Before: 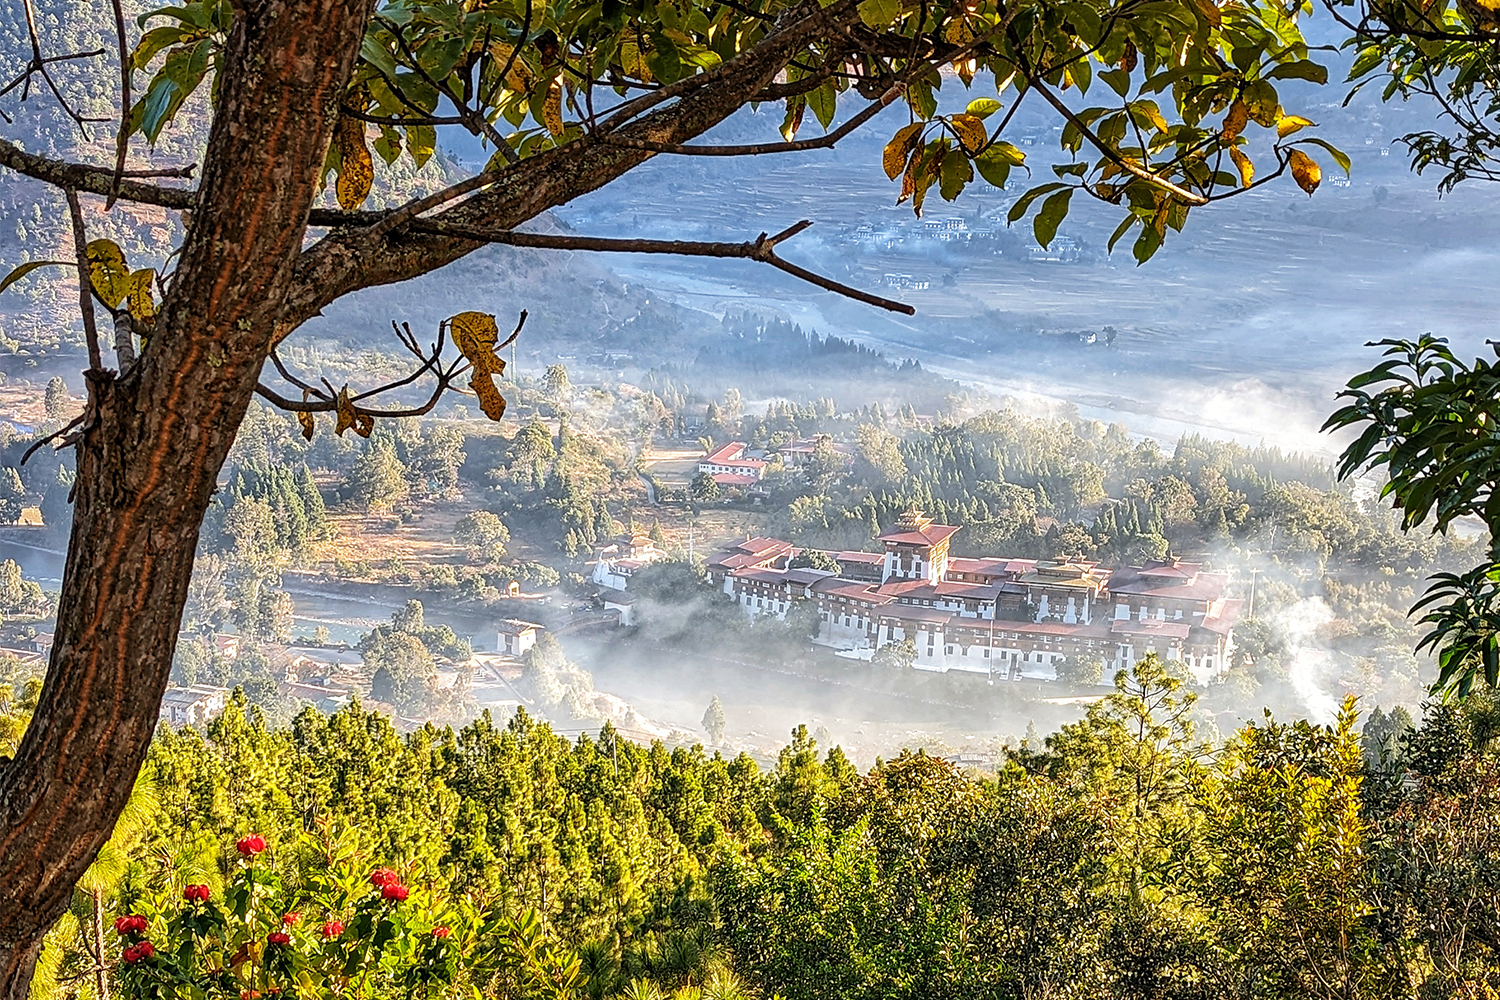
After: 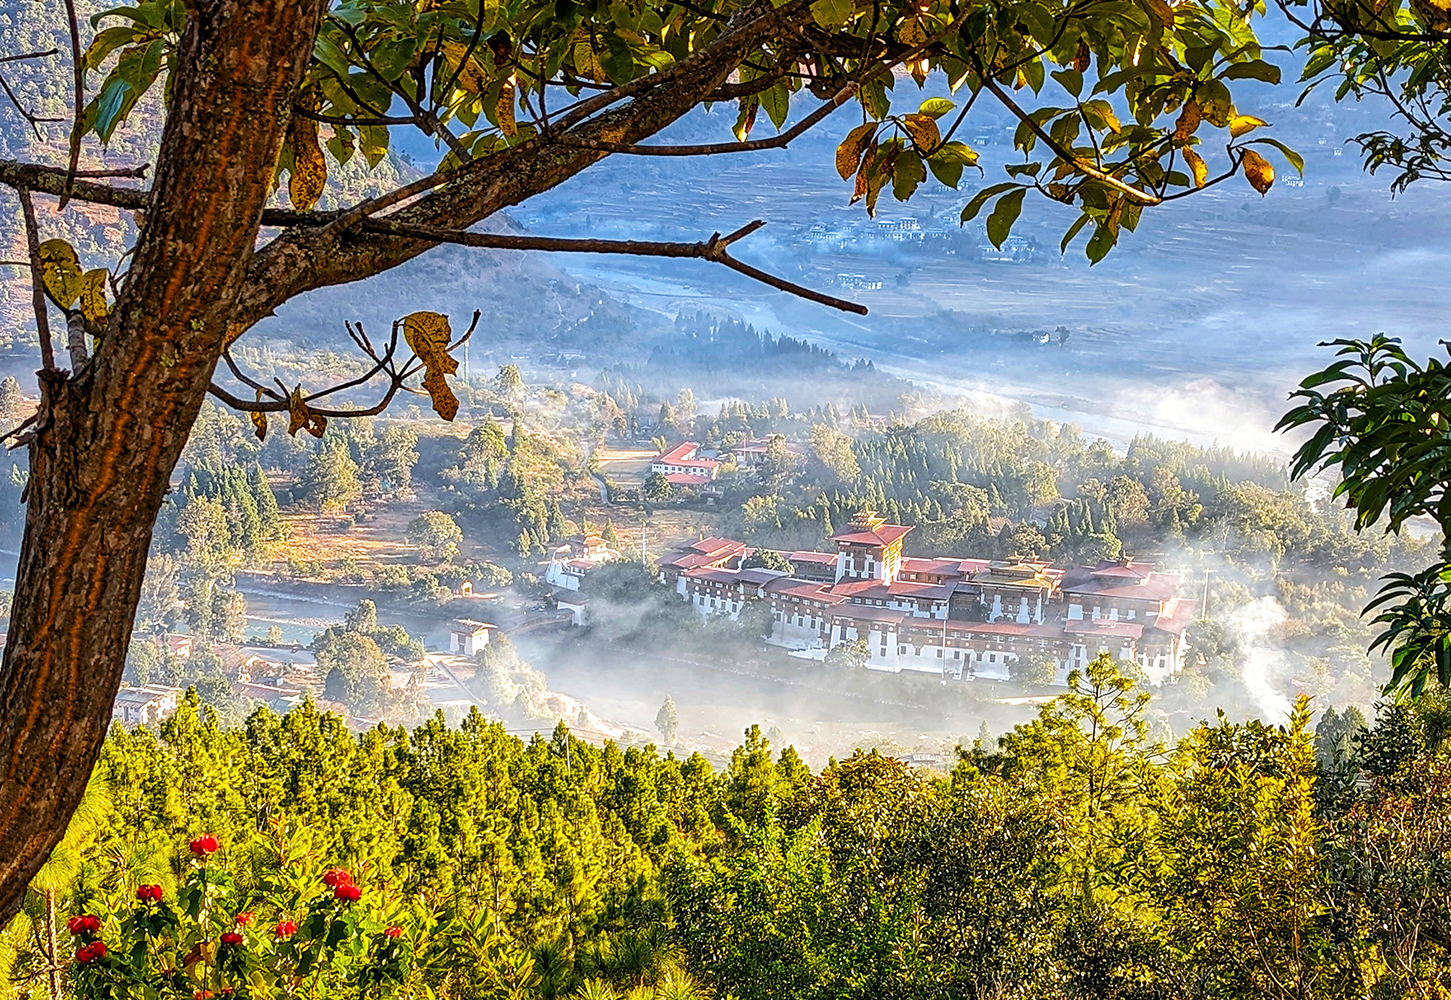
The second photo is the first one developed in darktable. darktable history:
color balance rgb: perceptual saturation grading › global saturation 38.905%
crop and rotate: left 3.263%
